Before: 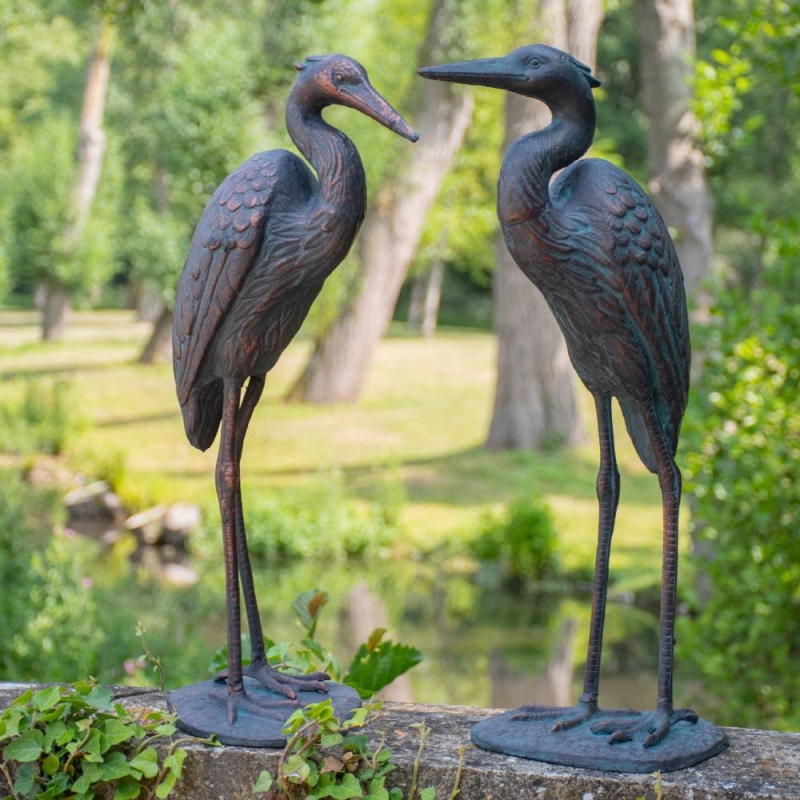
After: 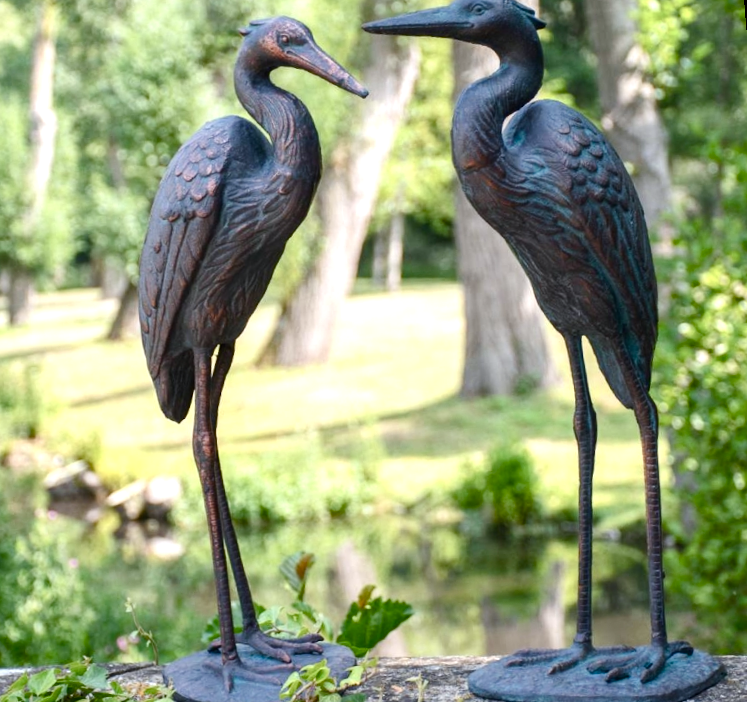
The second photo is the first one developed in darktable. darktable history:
color balance rgb: perceptual saturation grading › global saturation 20%, perceptual saturation grading › highlights -50%, perceptual saturation grading › shadows 30%
white balance: red 0.982, blue 1.018
rotate and perspective: rotation -4.57°, crop left 0.054, crop right 0.944, crop top 0.087, crop bottom 0.914
crop and rotate: left 1.774%, right 0.633%, bottom 1.28%
tone equalizer: -8 EV -0.75 EV, -7 EV -0.7 EV, -6 EV -0.6 EV, -5 EV -0.4 EV, -3 EV 0.4 EV, -2 EV 0.6 EV, -1 EV 0.7 EV, +0 EV 0.75 EV, edges refinement/feathering 500, mask exposure compensation -1.57 EV, preserve details no
